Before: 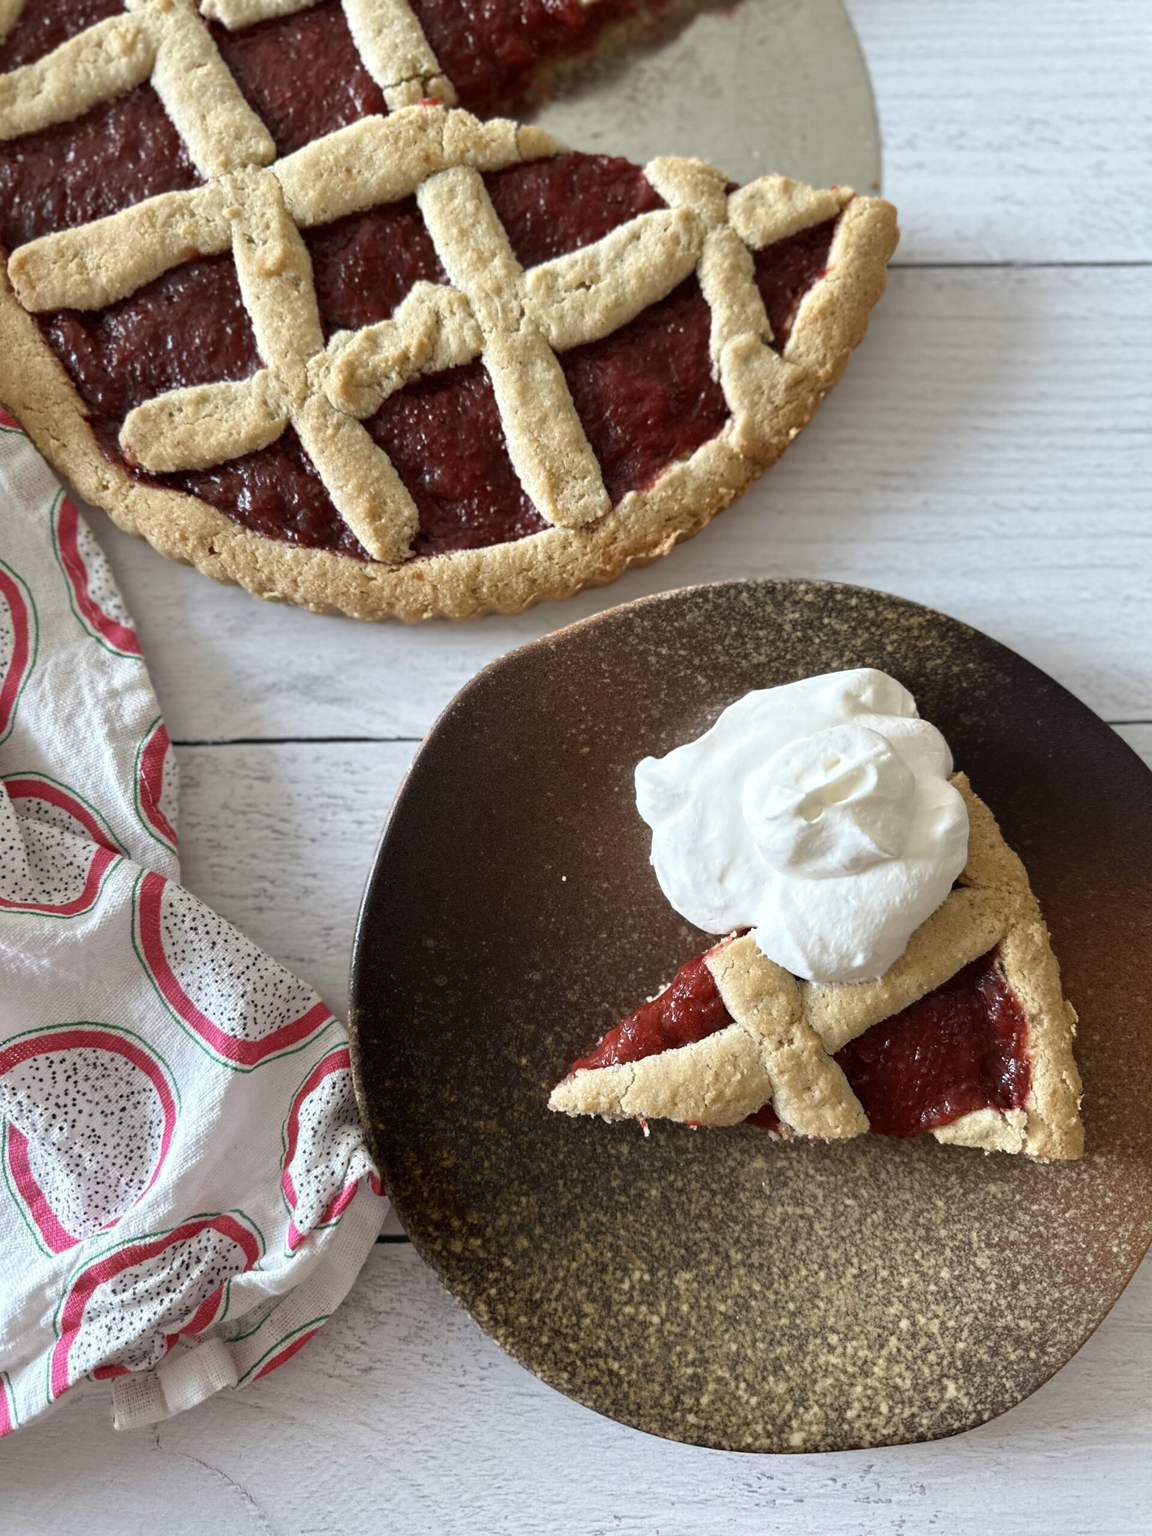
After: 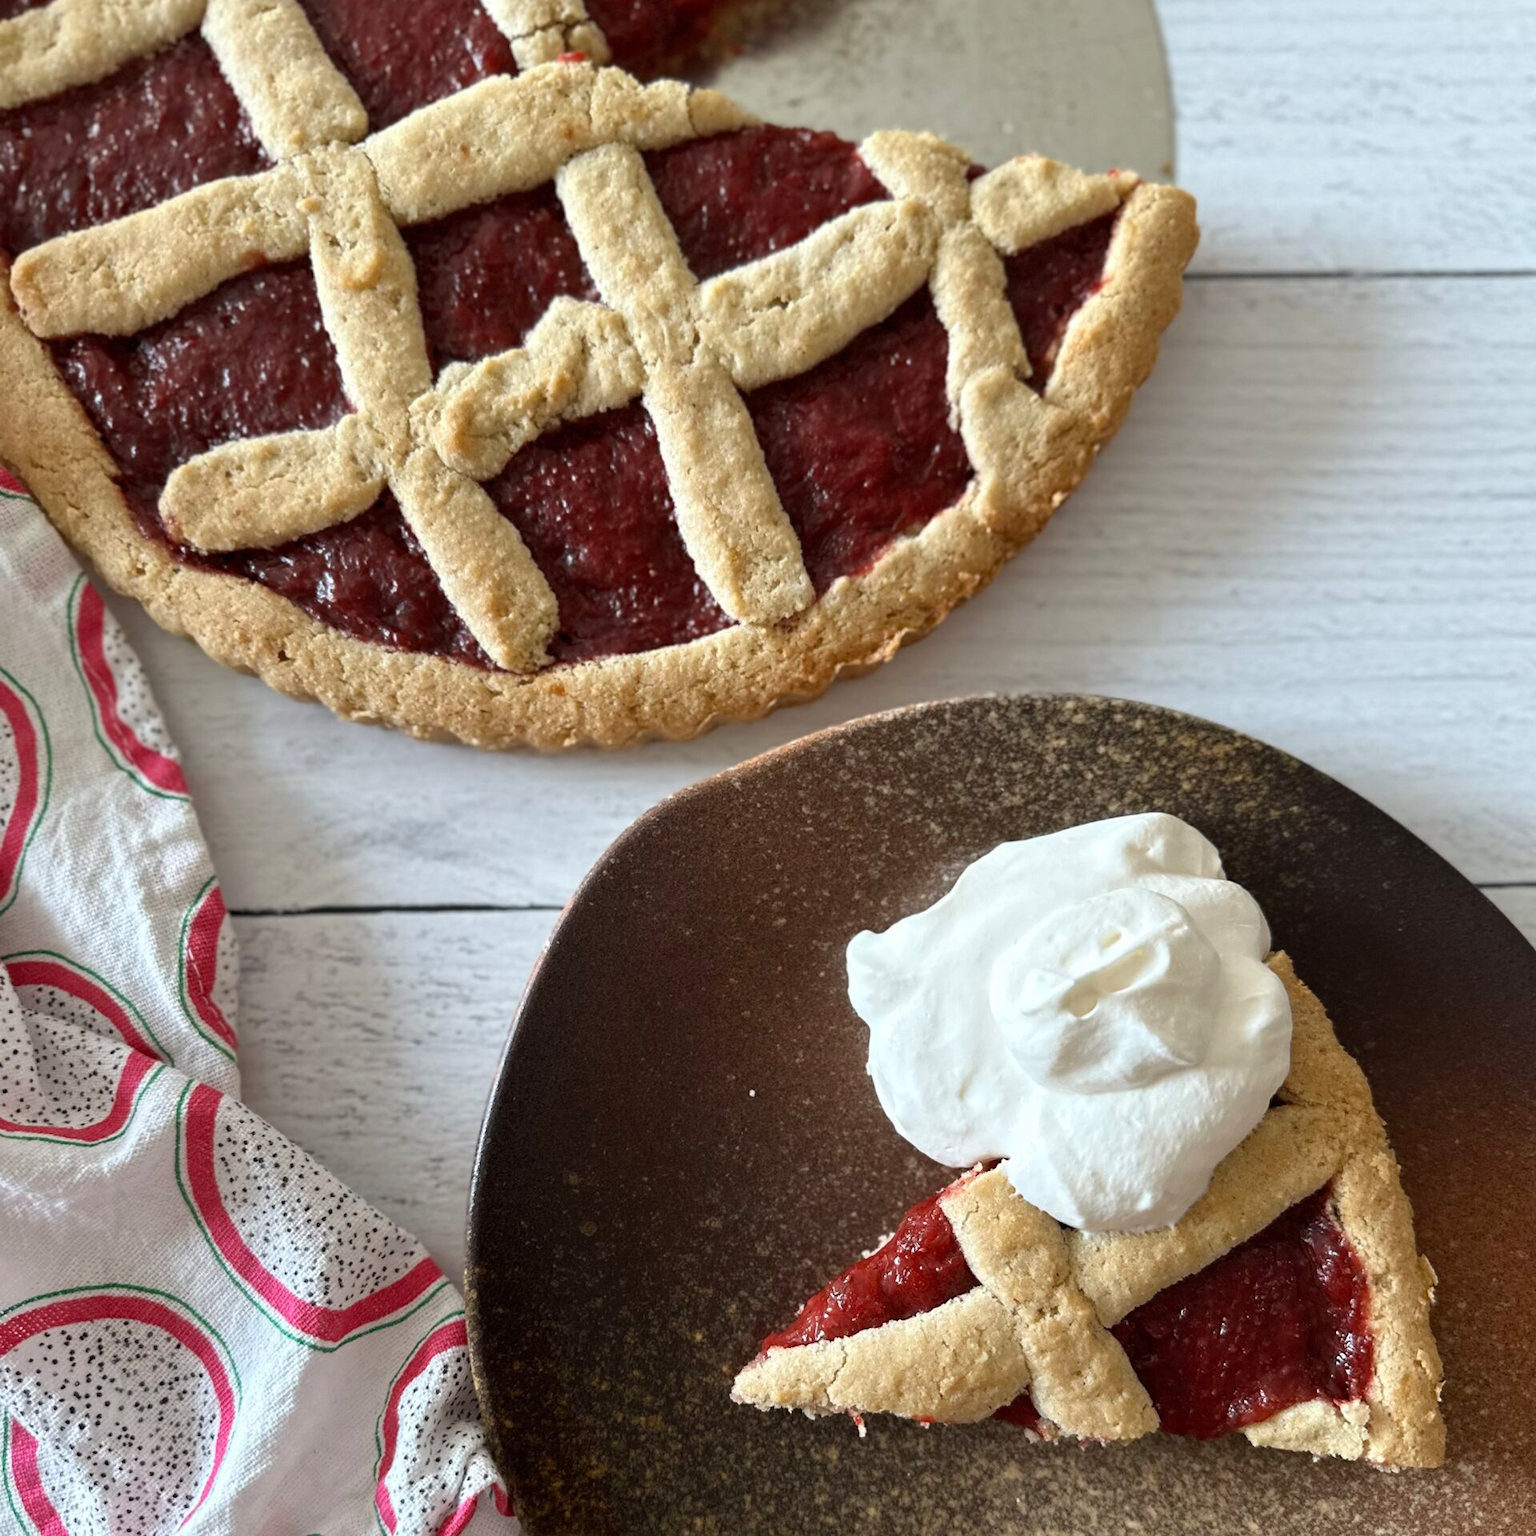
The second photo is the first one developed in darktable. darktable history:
crop: top 3.857%, bottom 21.132%
rotate and perspective: automatic cropping off
